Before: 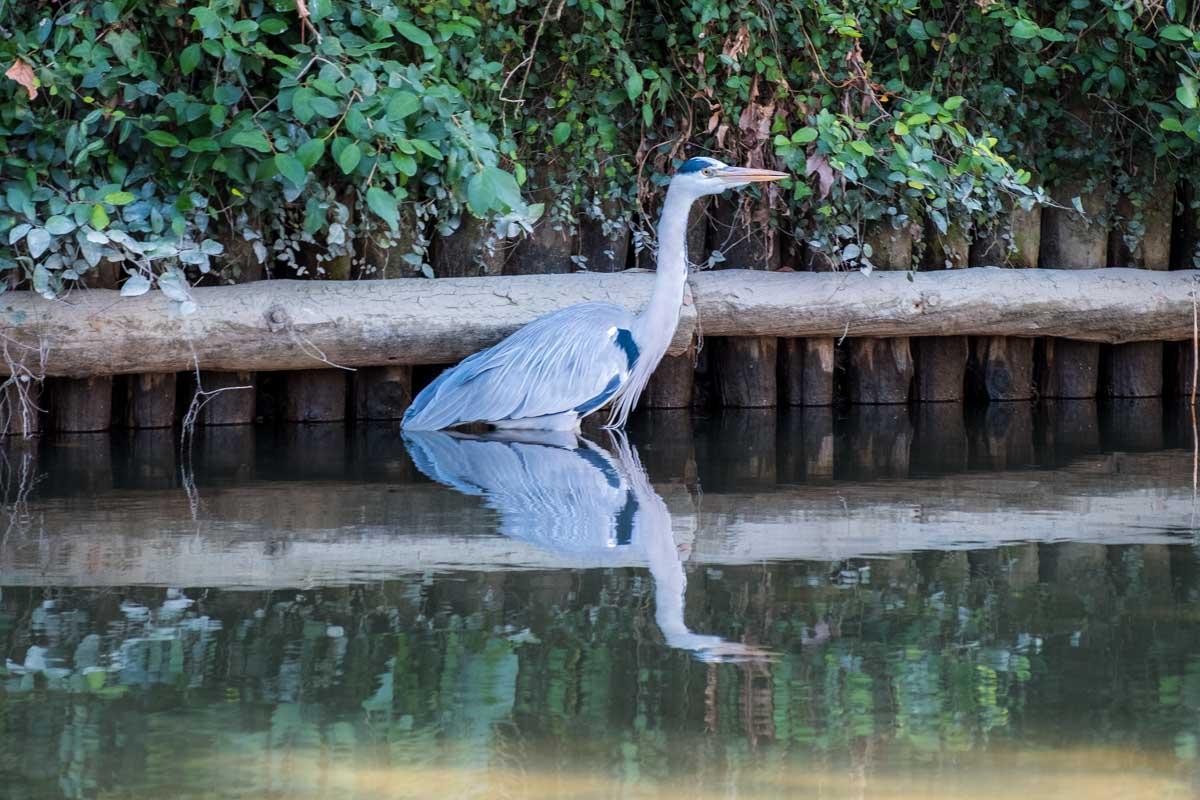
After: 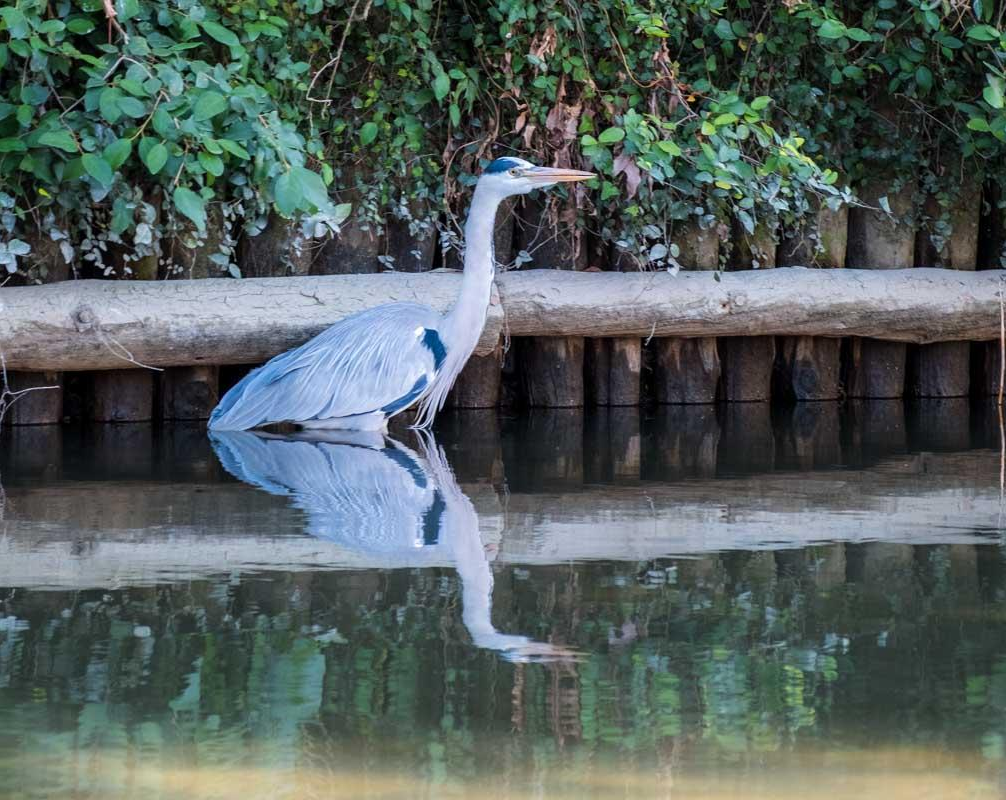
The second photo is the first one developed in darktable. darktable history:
crop: left 16.145%
white balance: emerald 1
